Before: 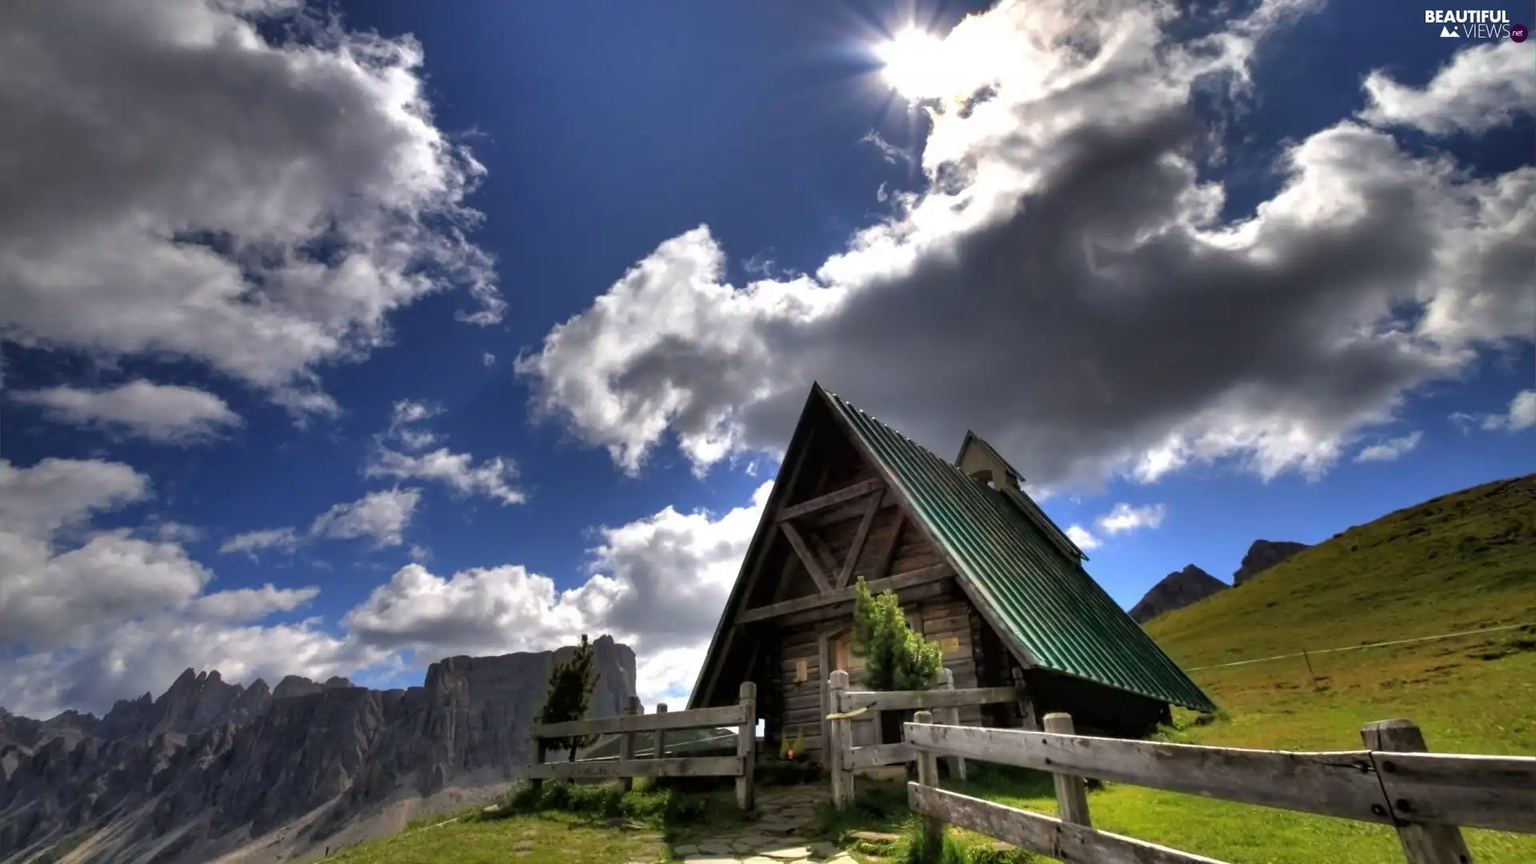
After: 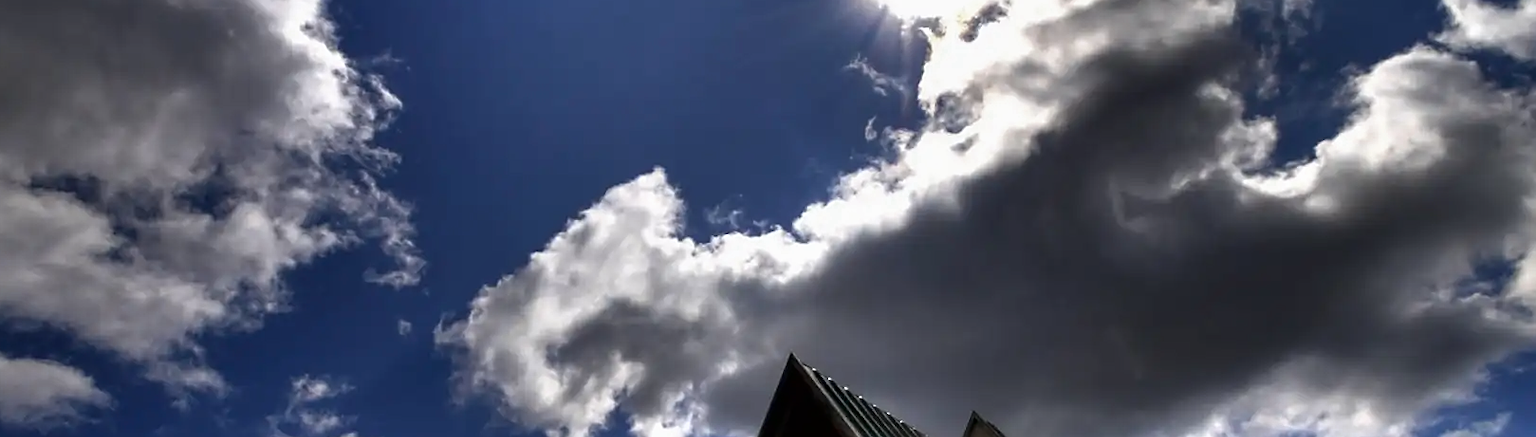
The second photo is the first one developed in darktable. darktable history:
crop and rotate: left 9.642%, top 9.647%, right 6.012%, bottom 47.604%
sharpen: radius 1.889, amount 0.402, threshold 1.477
exposure: exposure -0.04 EV, compensate exposure bias true, compensate highlight preservation false
color zones: curves: ch0 [(0, 0.5) (0.125, 0.4) (0.25, 0.5) (0.375, 0.4) (0.5, 0.4) (0.625, 0.6) (0.75, 0.6) (0.875, 0.5)]; ch1 [(0, 0.35) (0.125, 0.45) (0.25, 0.35) (0.375, 0.35) (0.5, 0.35) (0.625, 0.35) (0.75, 0.45) (0.875, 0.35)]; ch2 [(0, 0.6) (0.125, 0.5) (0.25, 0.5) (0.375, 0.6) (0.5, 0.6) (0.625, 0.5) (0.75, 0.5) (0.875, 0.5)]
contrast brightness saturation: contrast 0.066, brightness -0.135, saturation 0.053
tone equalizer: on, module defaults
